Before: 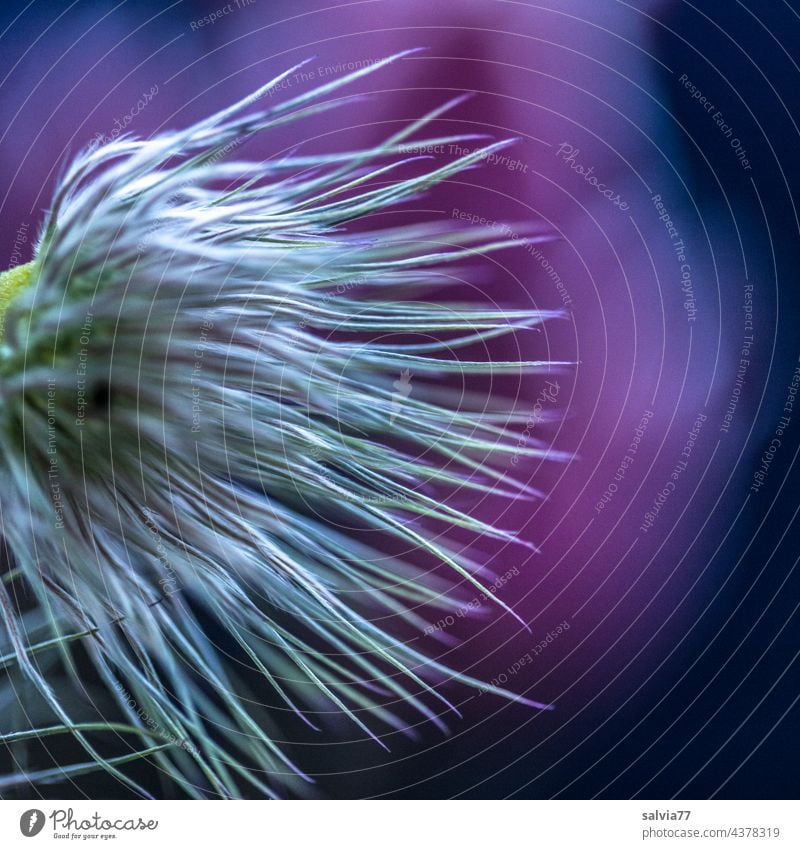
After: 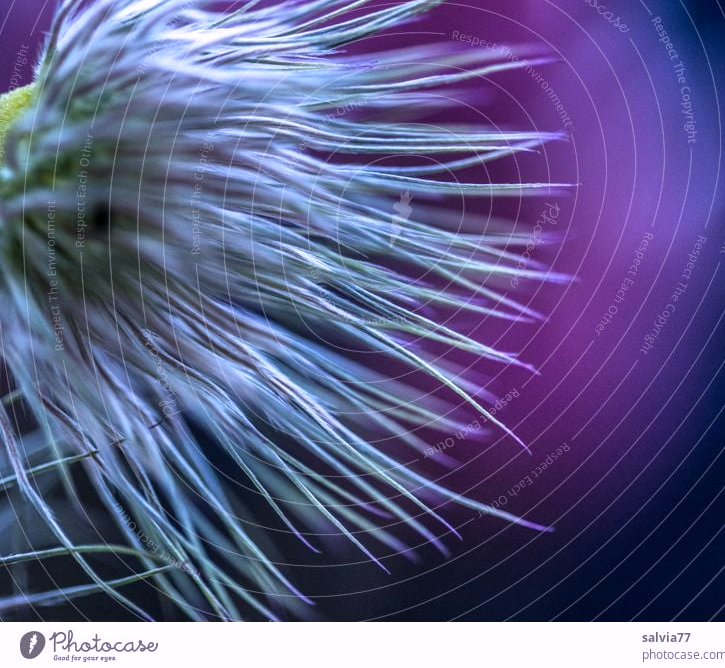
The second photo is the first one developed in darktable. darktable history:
crop: top 21.008%, right 9.326%, bottom 0.282%
color calibration: output R [1.063, -0.012, -0.003, 0], output B [-0.079, 0.047, 1, 0], illuminant as shot in camera, x 0.379, y 0.381, temperature 4102.13 K
